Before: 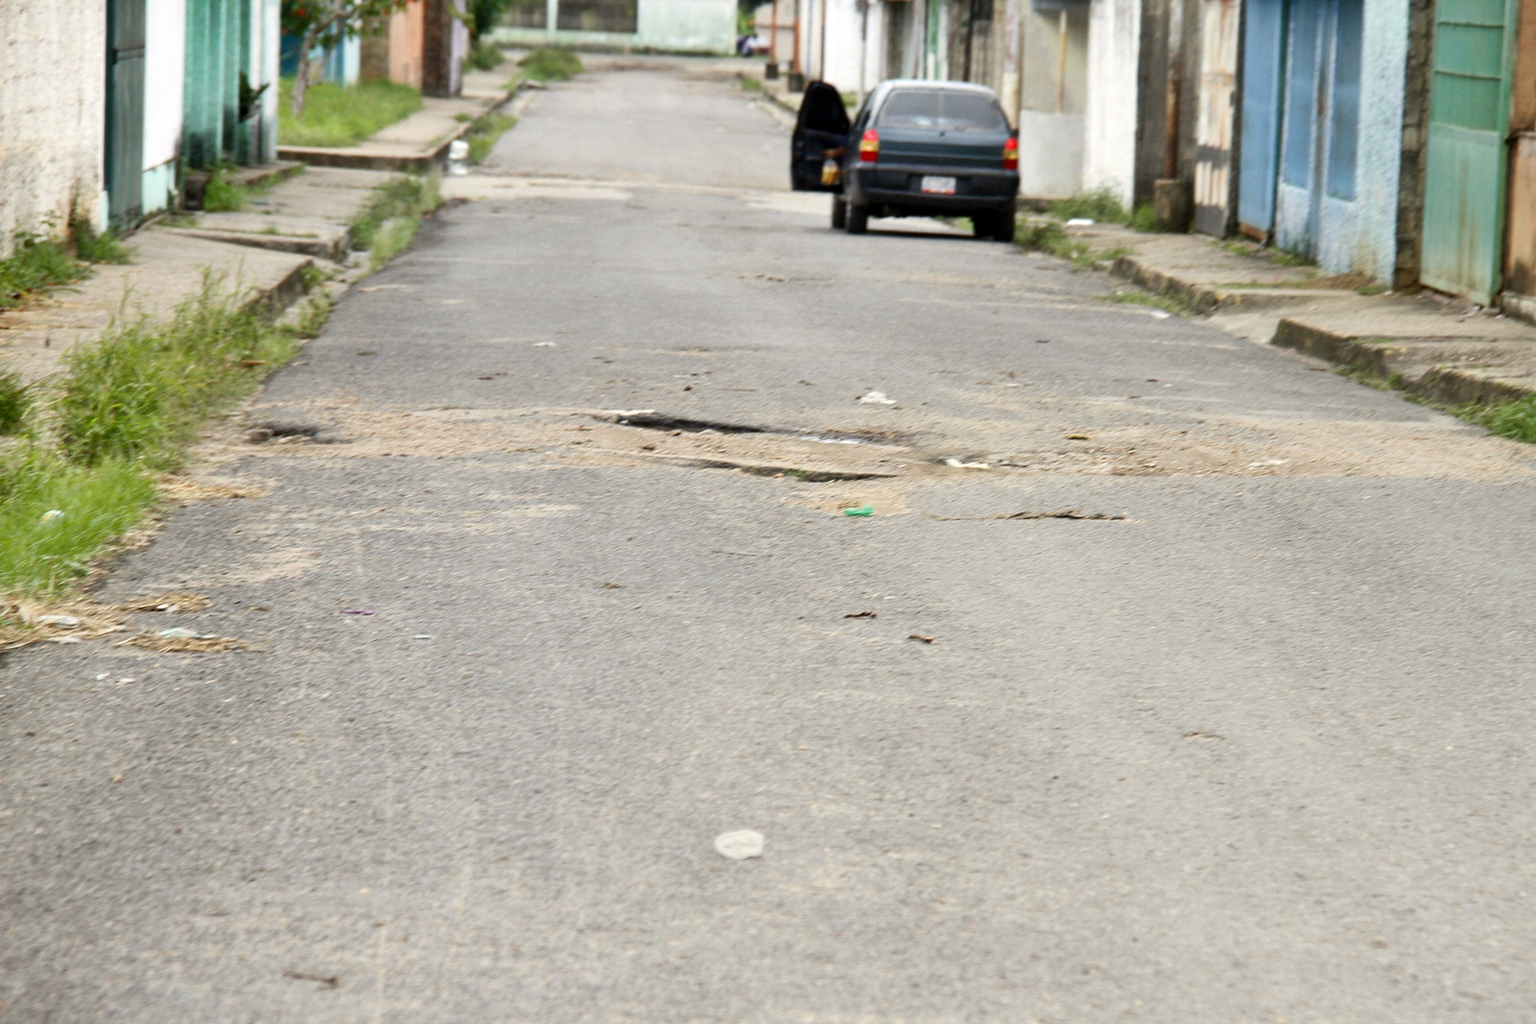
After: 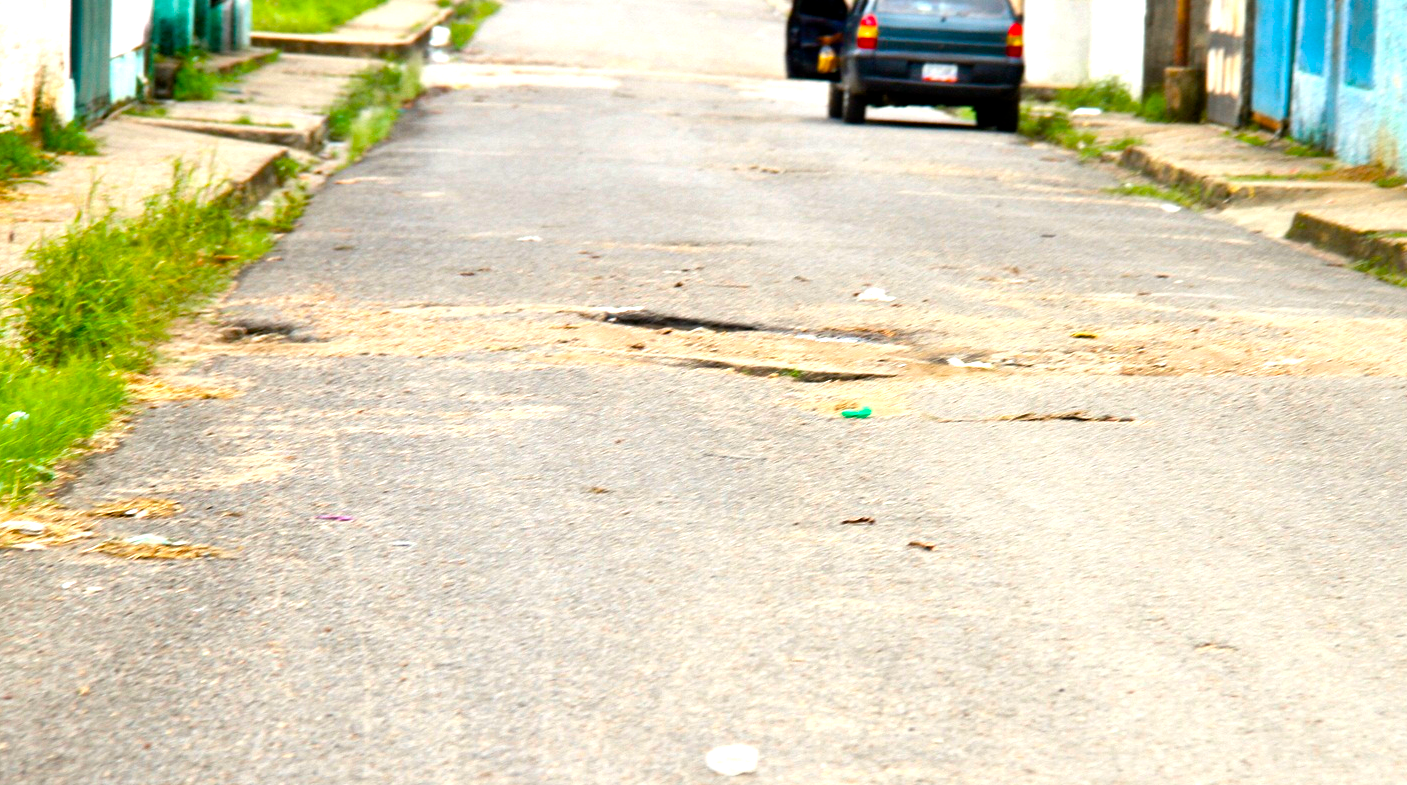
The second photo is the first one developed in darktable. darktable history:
color balance rgb: linear chroma grading › global chroma 20%, perceptual saturation grading › global saturation 25%, perceptual brilliance grading › global brilliance 20%, global vibrance 20%
crop and rotate: left 2.425%, top 11.305%, right 9.6%, bottom 15.08%
